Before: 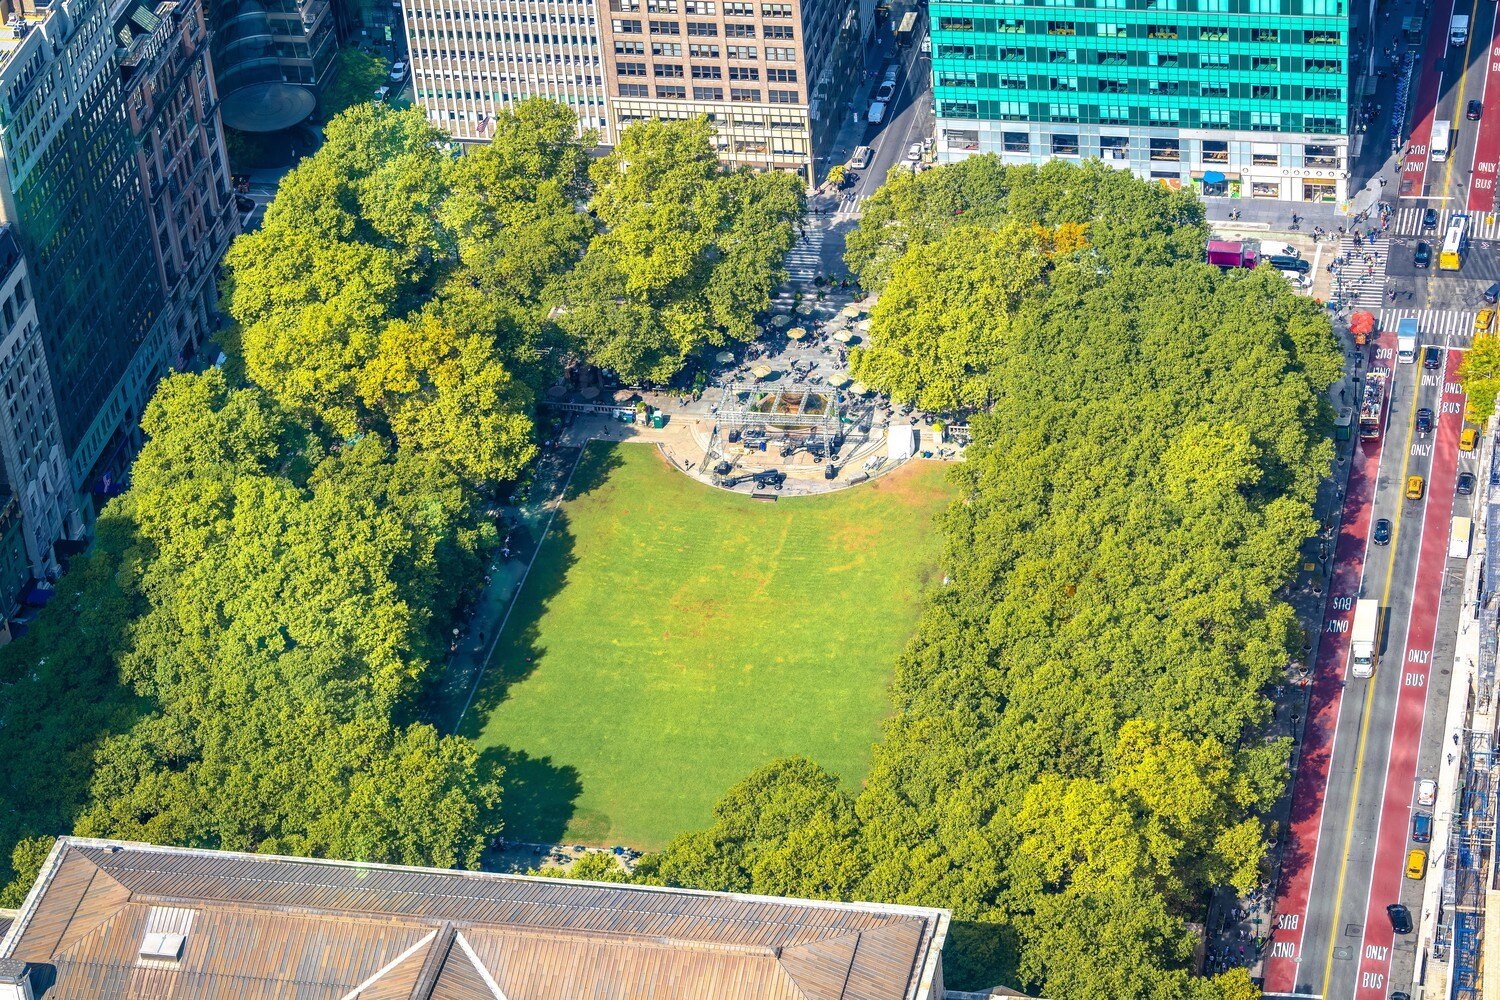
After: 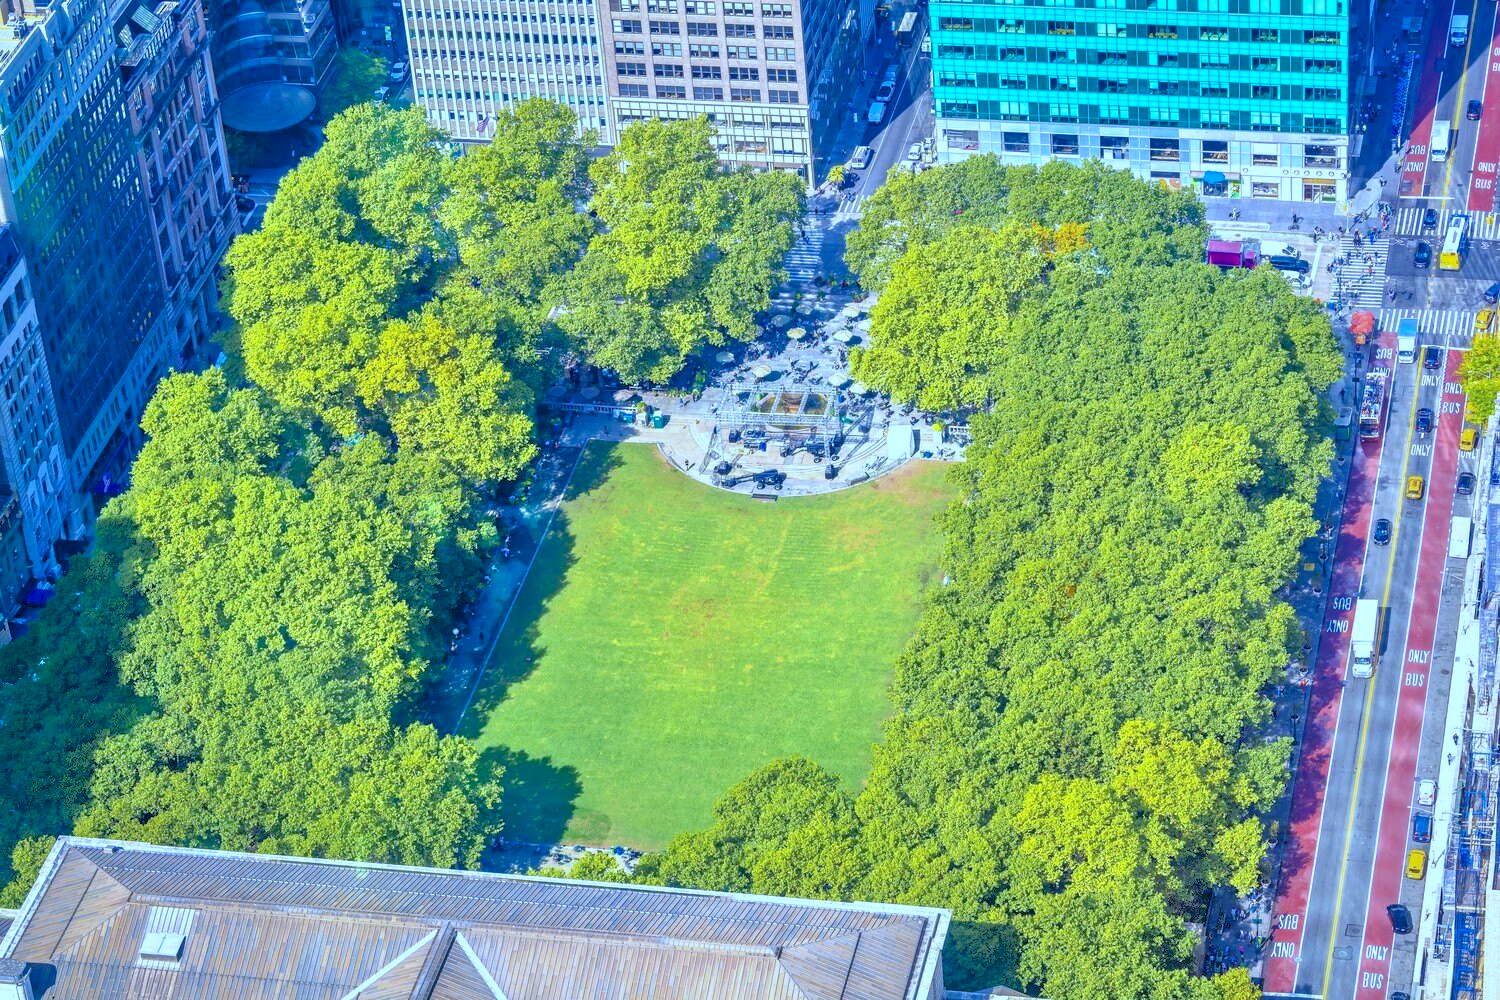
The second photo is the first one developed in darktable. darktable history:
tone equalizer: -7 EV 0.15 EV, -6 EV 0.6 EV, -5 EV 1.15 EV, -4 EV 1.33 EV, -3 EV 1.15 EV, -2 EV 0.6 EV, -1 EV 0.15 EV, mask exposure compensation -0.5 EV
white balance: red 0.871, blue 1.249
color calibration: output R [1.003, 0.027, -0.041, 0], output G [-0.018, 1.043, -0.038, 0], output B [0.071, -0.086, 1.017, 0], illuminant as shot in camera, x 0.359, y 0.362, temperature 4570.54 K
